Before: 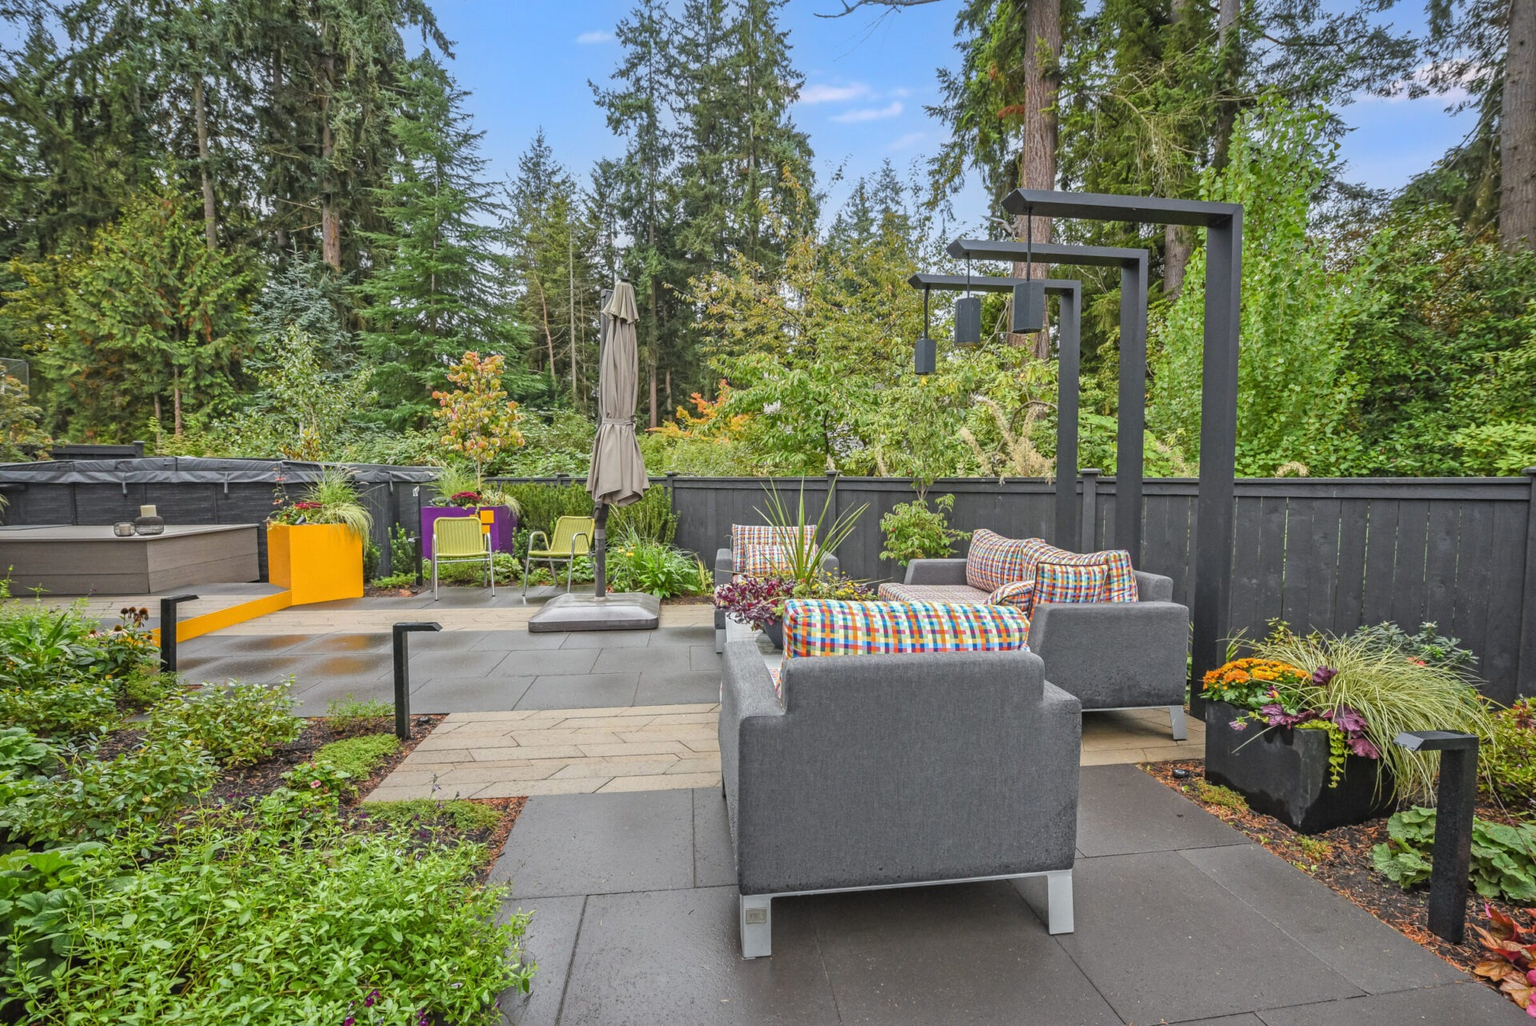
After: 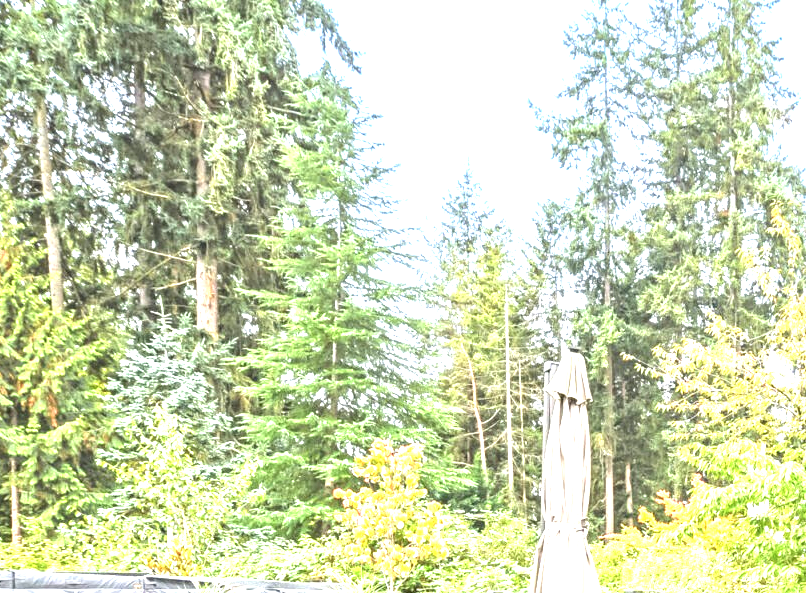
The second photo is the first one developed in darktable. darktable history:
crop and rotate: left 10.817%, top 0.062%, right 47.194%, bottom 53.626%
shadows and highlights: radius 110.86, shadows 51.09, white point adjustment 9.16, highlights -4.17, highlights color adjustment 32.2%, soften with gaussian
exposure: exposure 2 EV, compensate highlight preservation false
